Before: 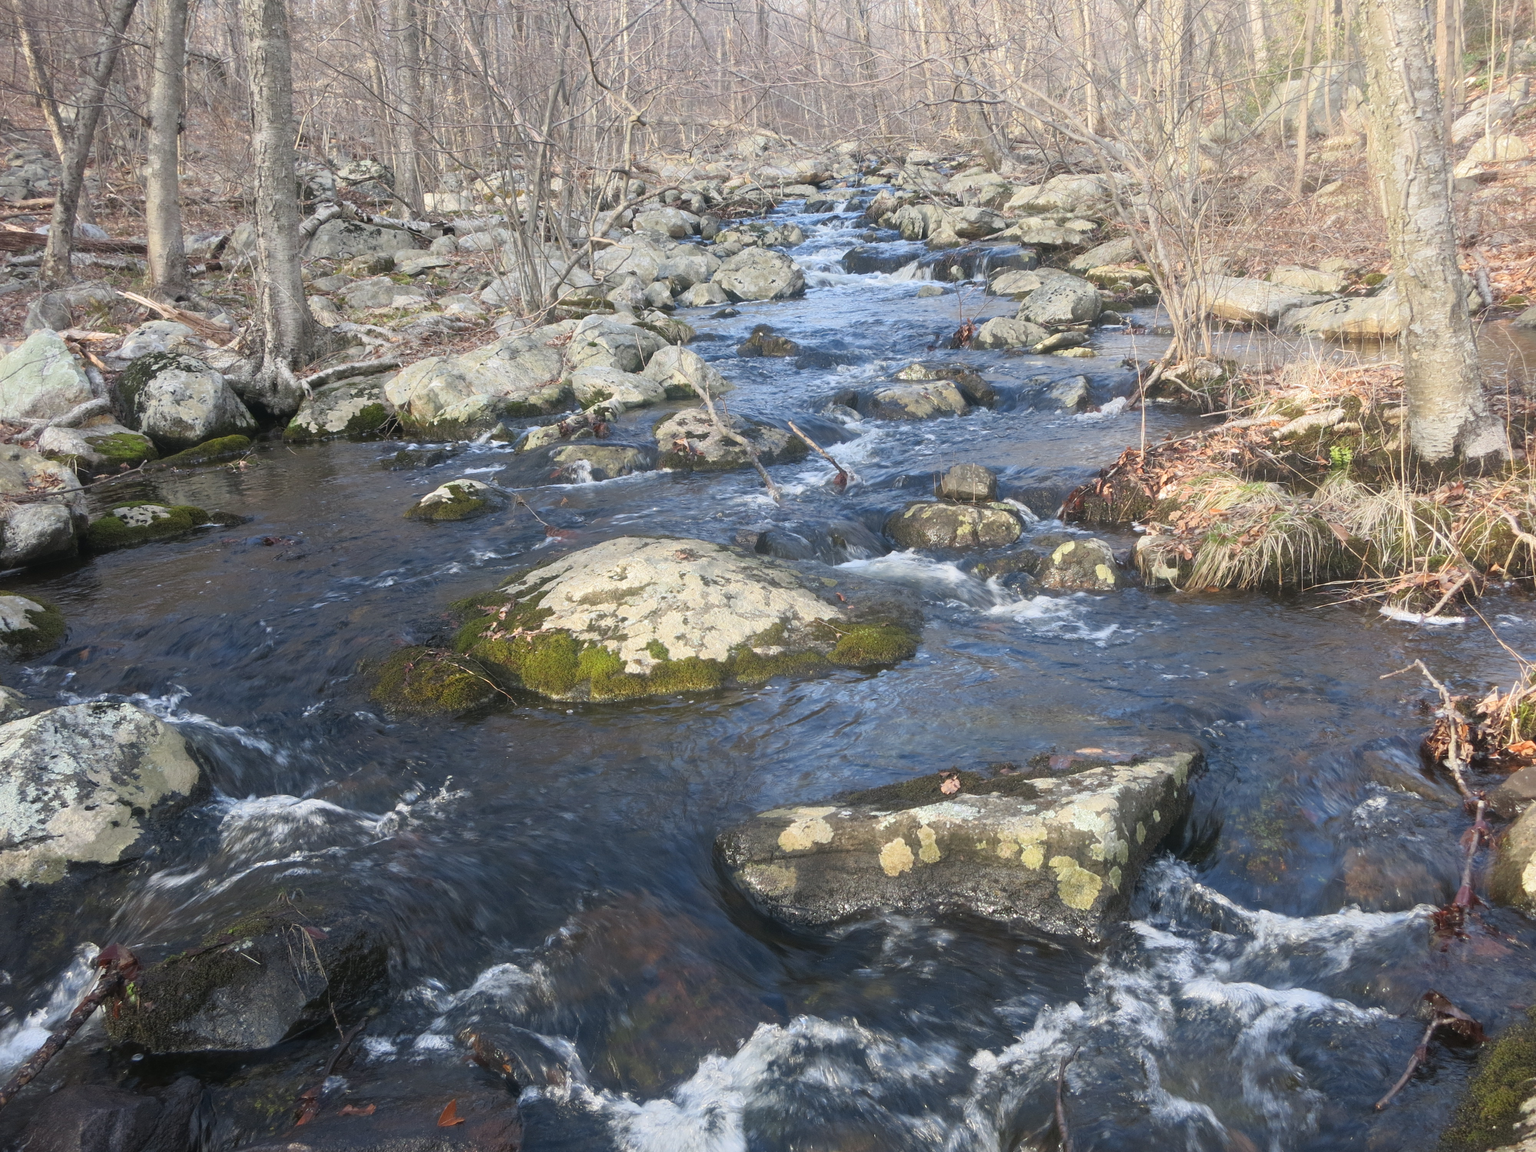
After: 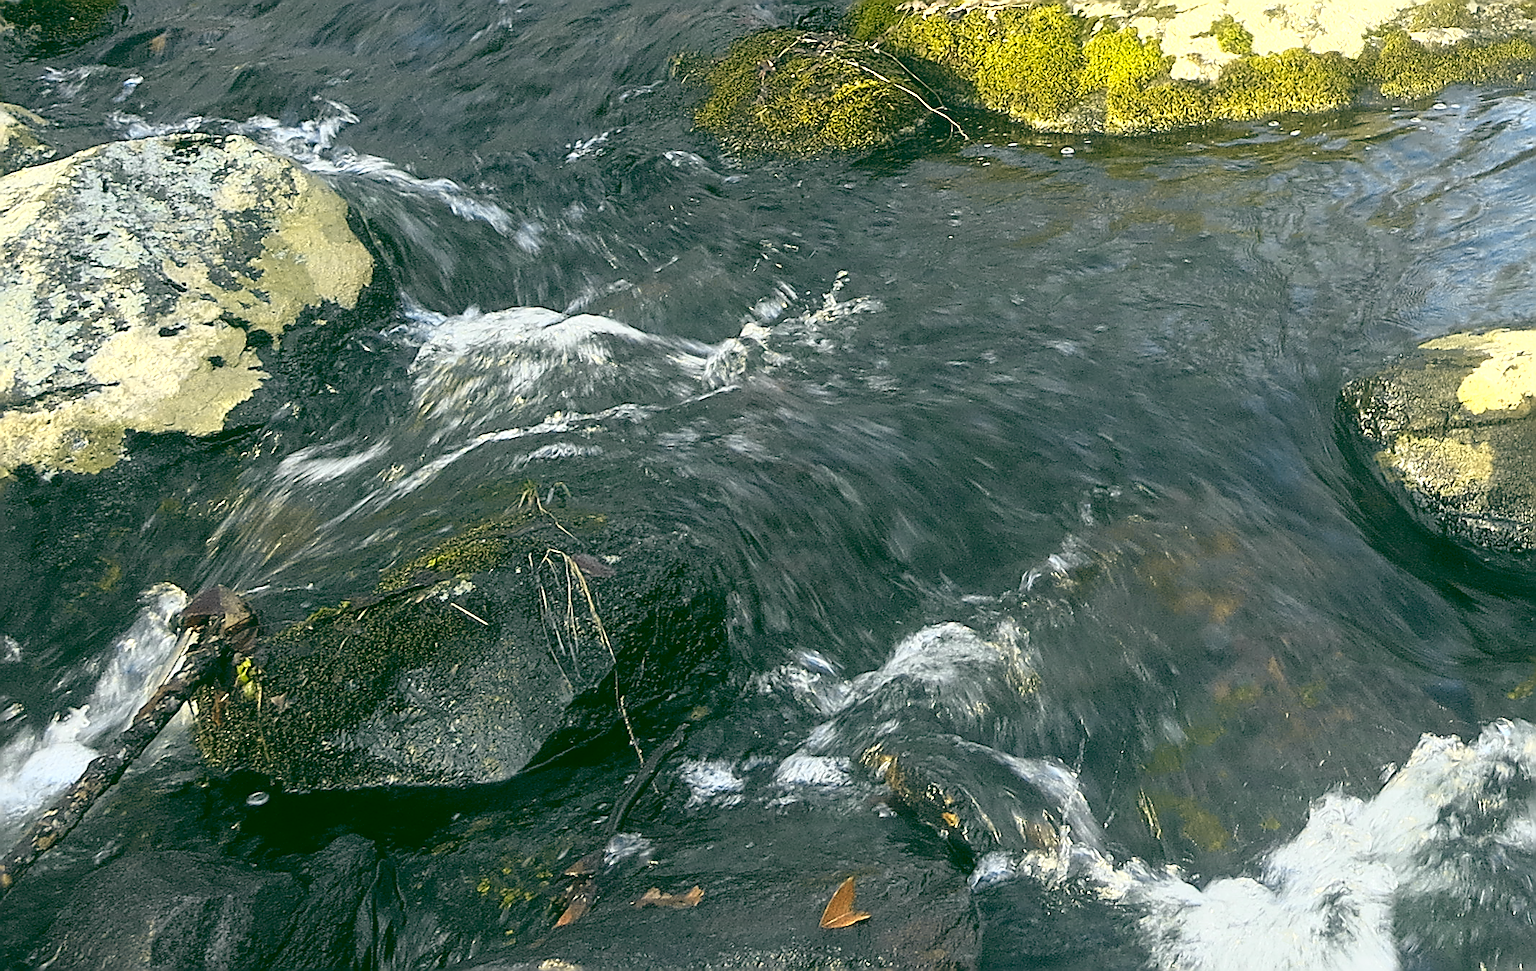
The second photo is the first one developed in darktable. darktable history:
crop and rotate: top 54.778%, right 46.61%, bottom 0.159%
color zones: curves: ch0 [(0.099, 0.624) (0.257, 0.596) (0.384, 0.376) (0.529, 0.492) (0.697, 0.564) (0.768, 0.532) (0.908, 0.644)]; ch1 [(0.112, 0.564) (0.254, 0.612) (0.432, 0.676) (0.592, 0.456) (0.743, 0.684) (0.888, 0.536)]; ch2 [(0.25, 0.5) (0.469, 0.36) (0.75, 0.5)]
exposure: exposure 0.507 EV, compensate highlight preservation false
white balance: red 1.004, blue 1.024
tone curve: curves: ch0 [(0, 0.013) (0.129, 0.1) (0.327, 0.382) (0.489, 0.573) (0.66, 0.748) (0.858, 0.926) (1, 0.977)]; ch1 [(0, 0) (0.353, 0.344) (0.45, 0.46) (0.498, 0.495) (0.521, 0.506) (0.563, 0.559) (0.592, 0.585) (0.657, 0.655) (1, 1)]; ch2 [(0, 0) (0.333, 0.346) (0.375, 0.375) (0.427, 0.44) (0.5, 0.501) (0.505, 0.499) (0.528, 0.533) (0.579, 0.61) (0.612, 0.644) (0.66, 0.715) (1, 1)], color space Lab, independent channels, preserve colors none
sharpen: amount 2
color balance: lift [1.005, 0.99, 1.007, 1.01], gamma [1, 1.034, 1.032, 0.966], gain [0.873, 1.055, 1.067, 0.933]
